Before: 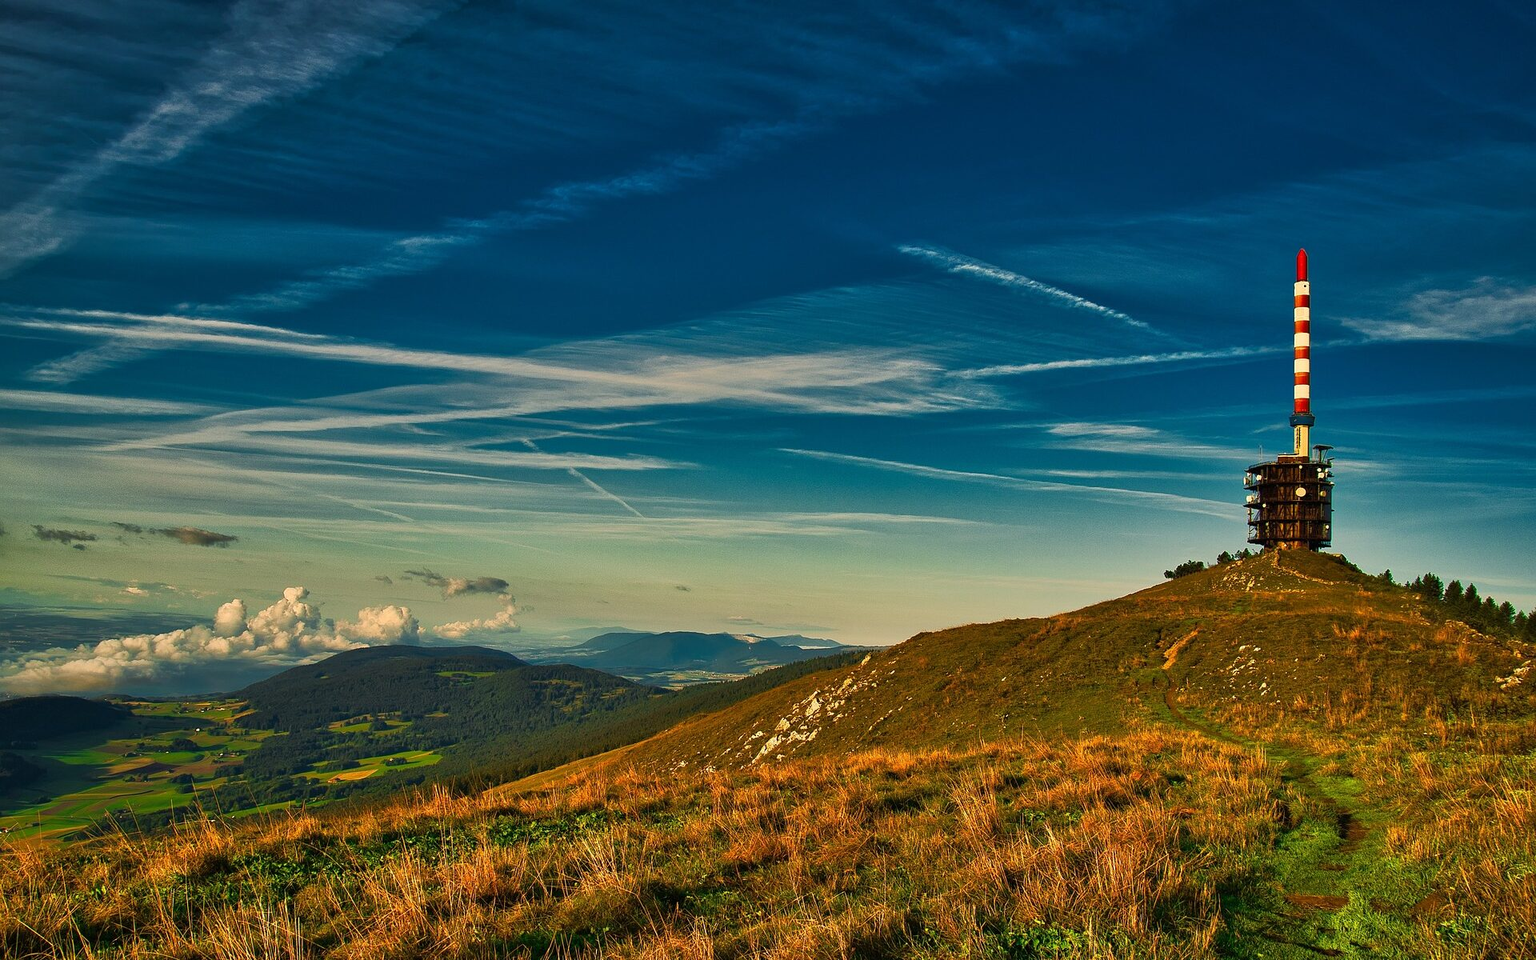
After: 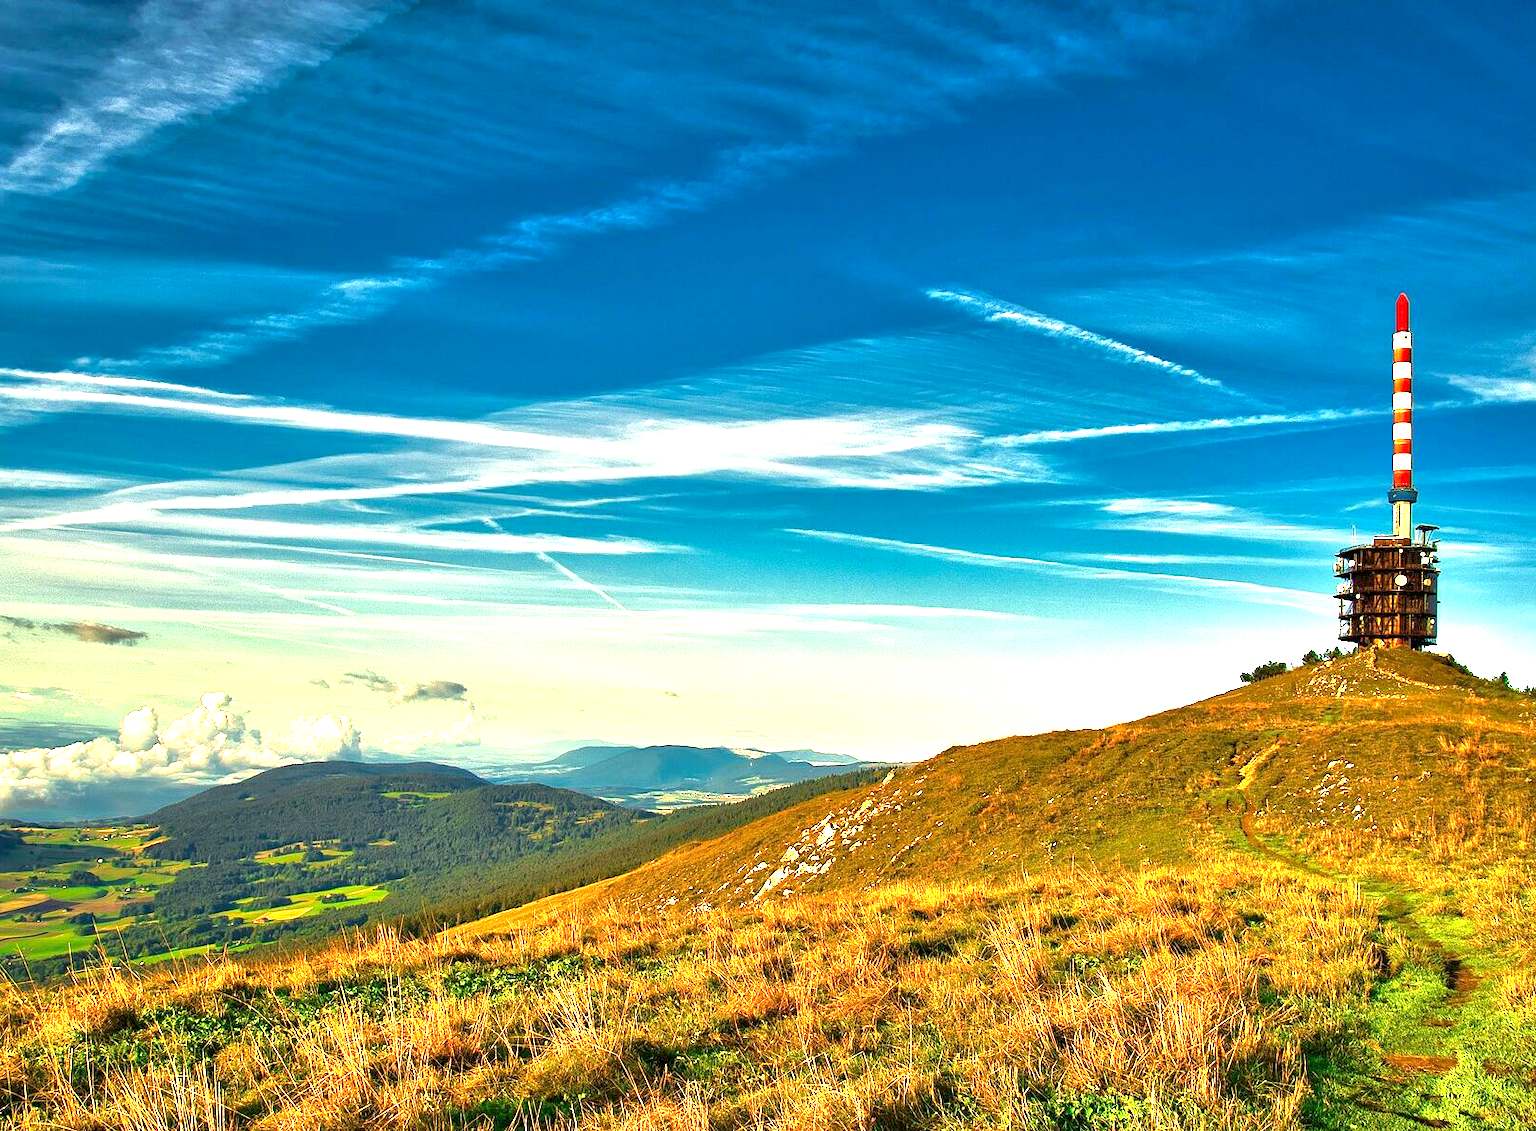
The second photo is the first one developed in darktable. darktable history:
exposure: black level correction 0.001, exposure 1.994 EV, compensate highlight preservation false
crop: left 7.368%, right 7.832%
